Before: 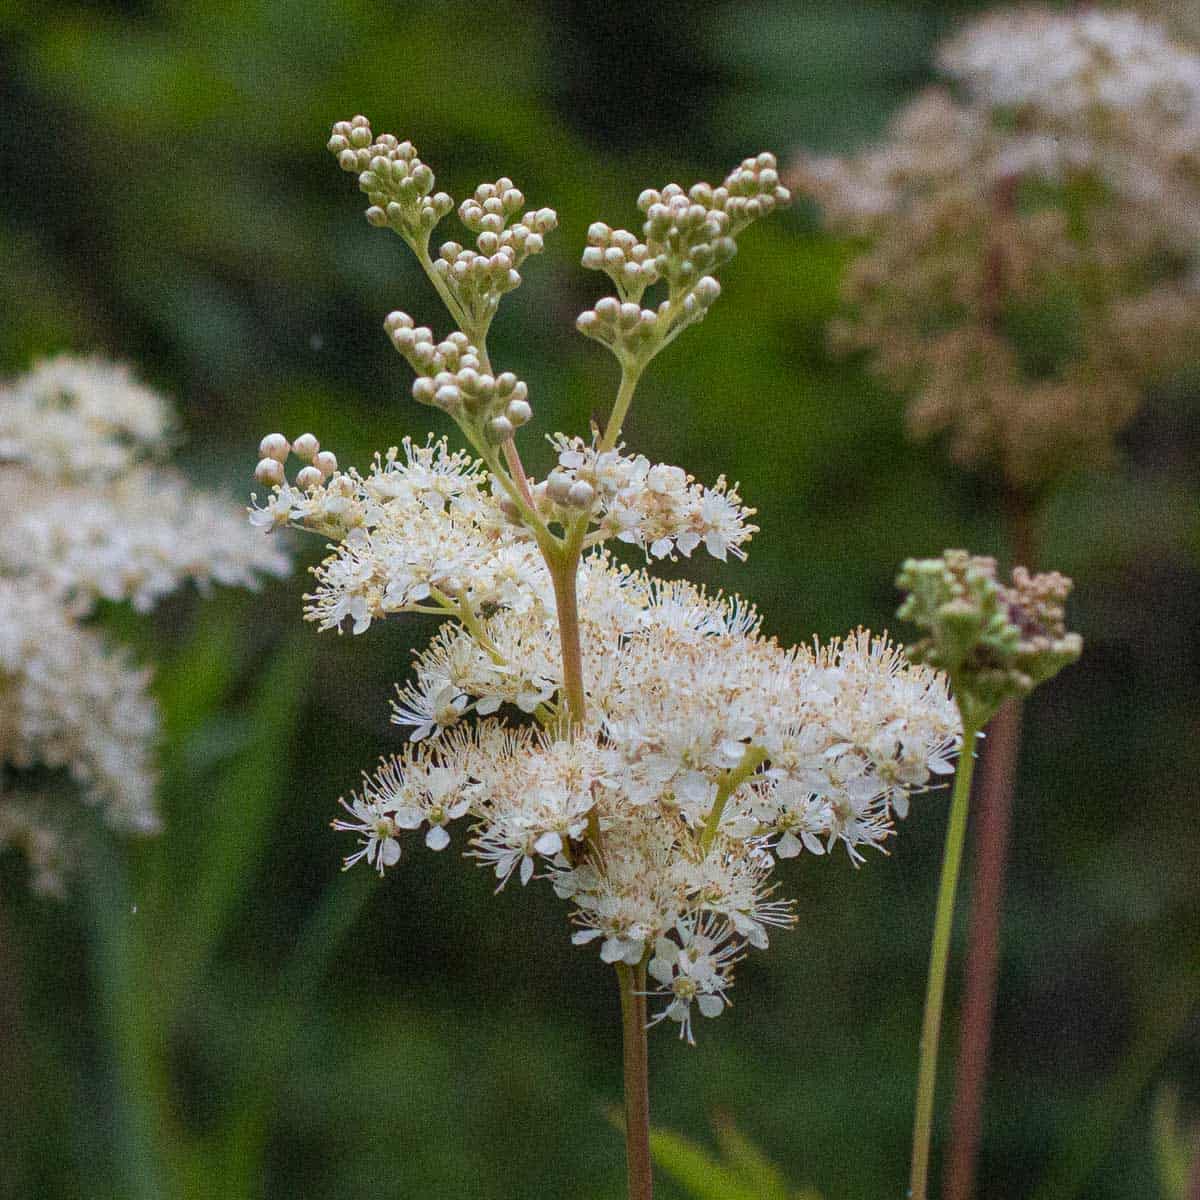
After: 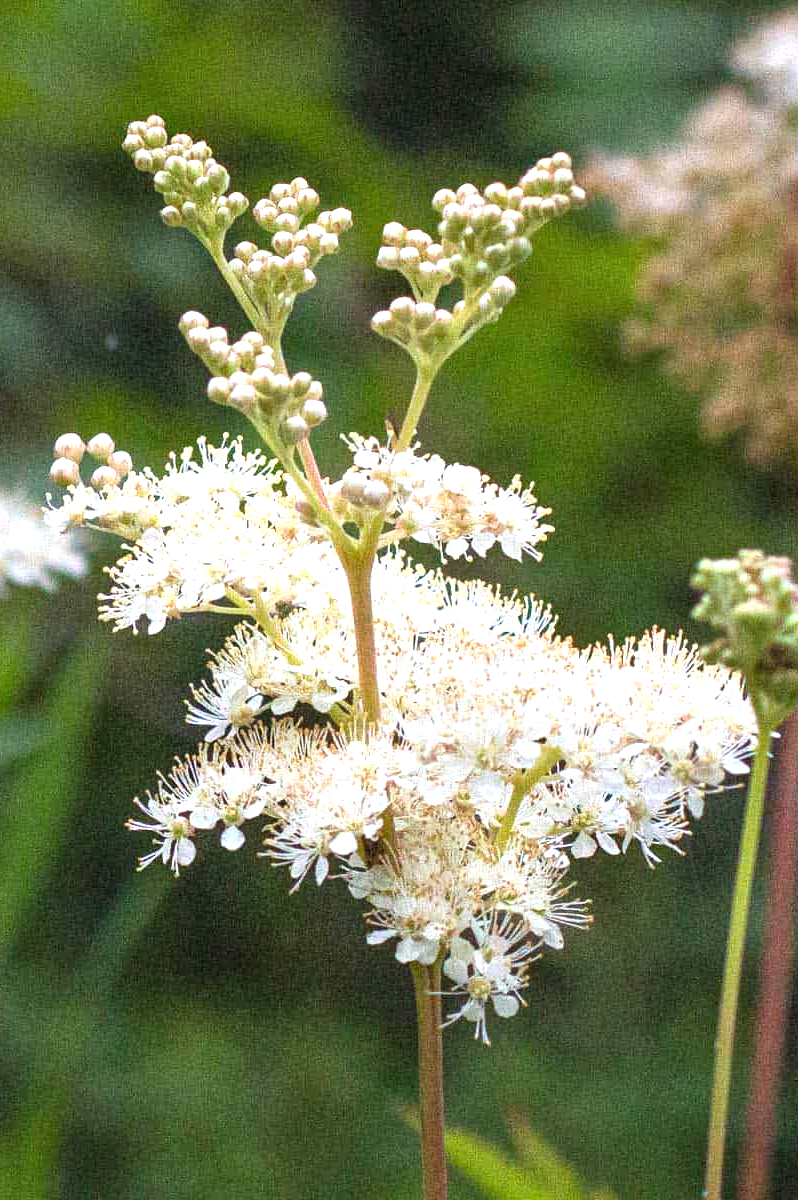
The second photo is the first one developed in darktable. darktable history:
crop: left 17.14%, right 16.303%
exposure: black level correction 0, exposure 1.199 EV, compensate exposure bias true, compensate highlight preservation false
